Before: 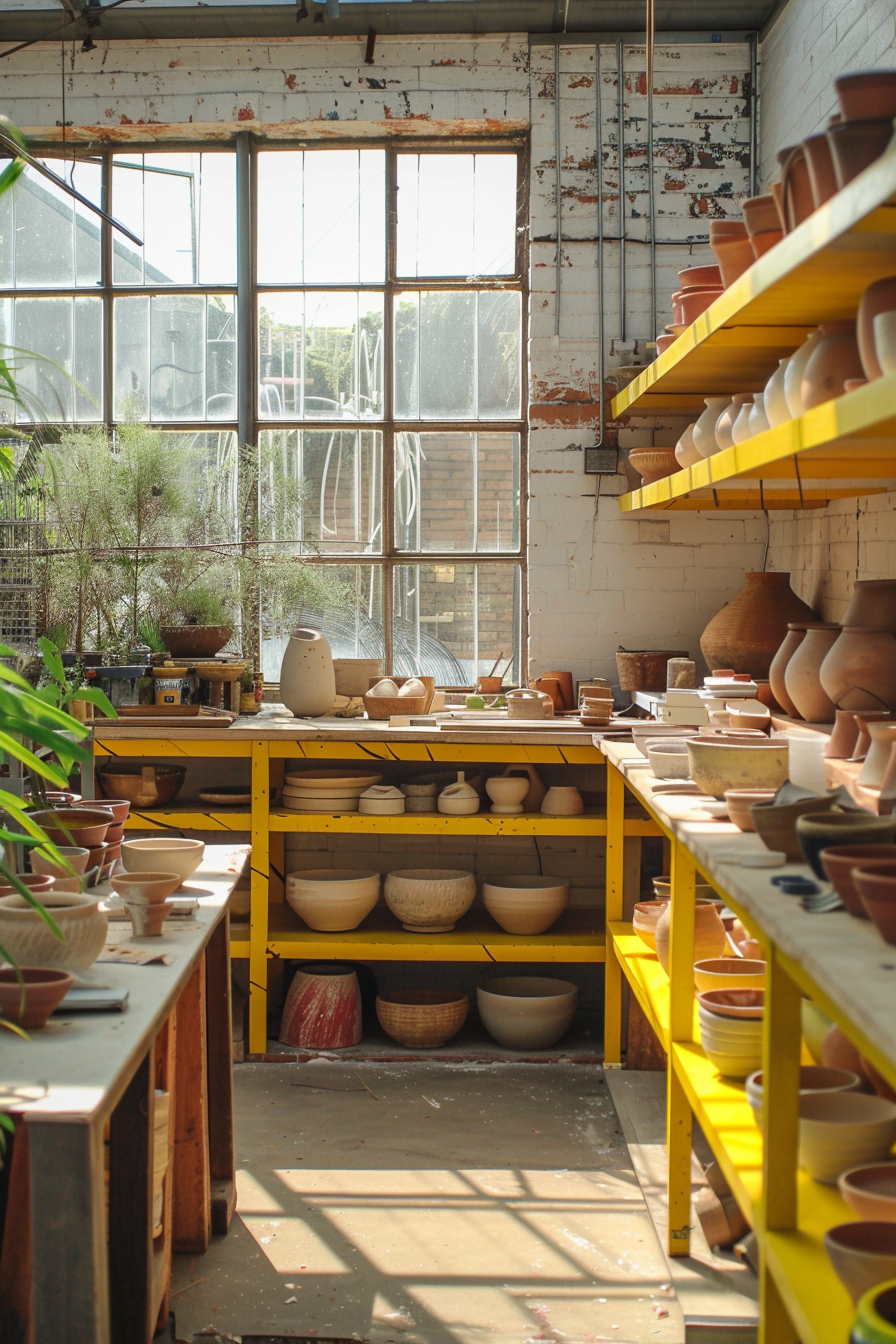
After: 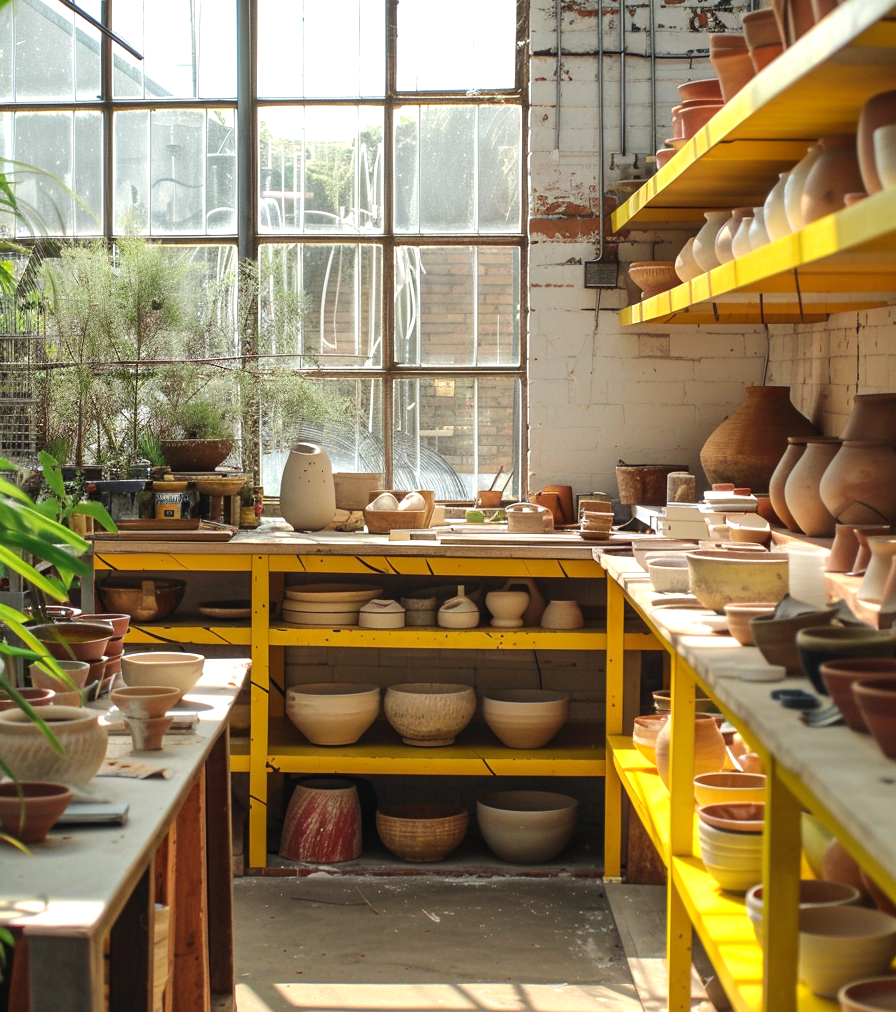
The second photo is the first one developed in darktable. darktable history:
tone equalizer: -8 EV -0.429 EV, -7 EV -0.428 EV, -6 EV -0.339 EV, -5 EV -0.225 EV, -3 EV 0.208 EV, -2 EV 0.303 EV, -1 EV 0.413 EV, +0 EV 0.43 EV, edges refinement/feathering 500, mask exposure compensation -1.57 EV, preserve details no
crop: top 13.852%, bottom 10.821%
